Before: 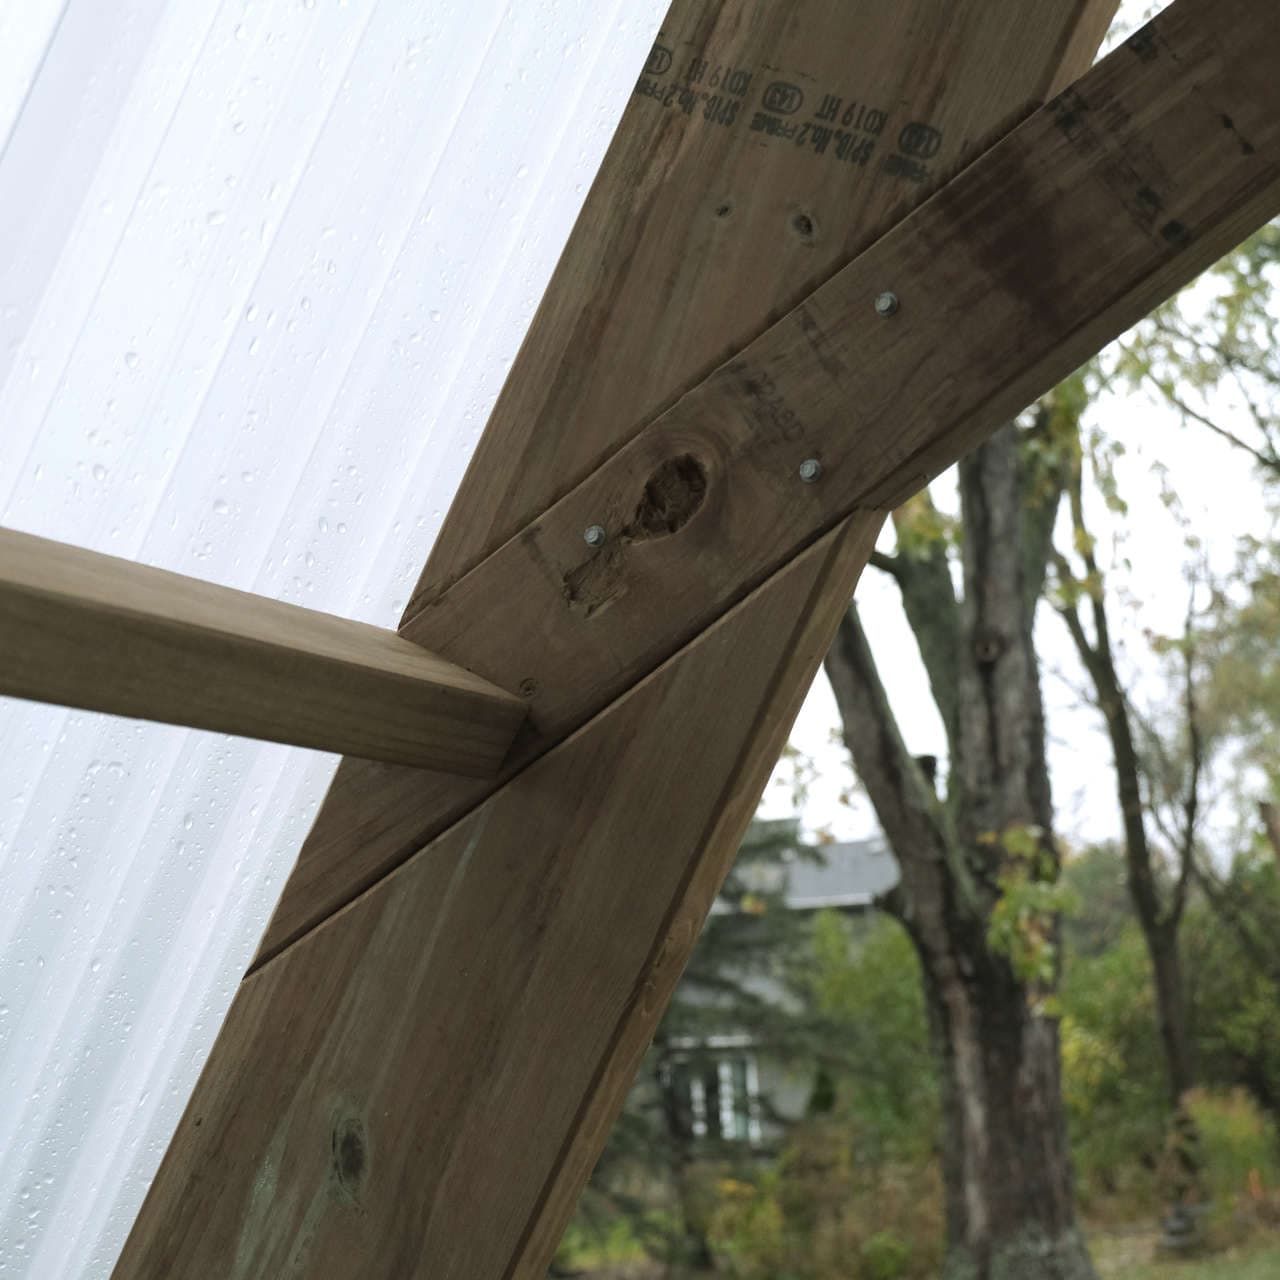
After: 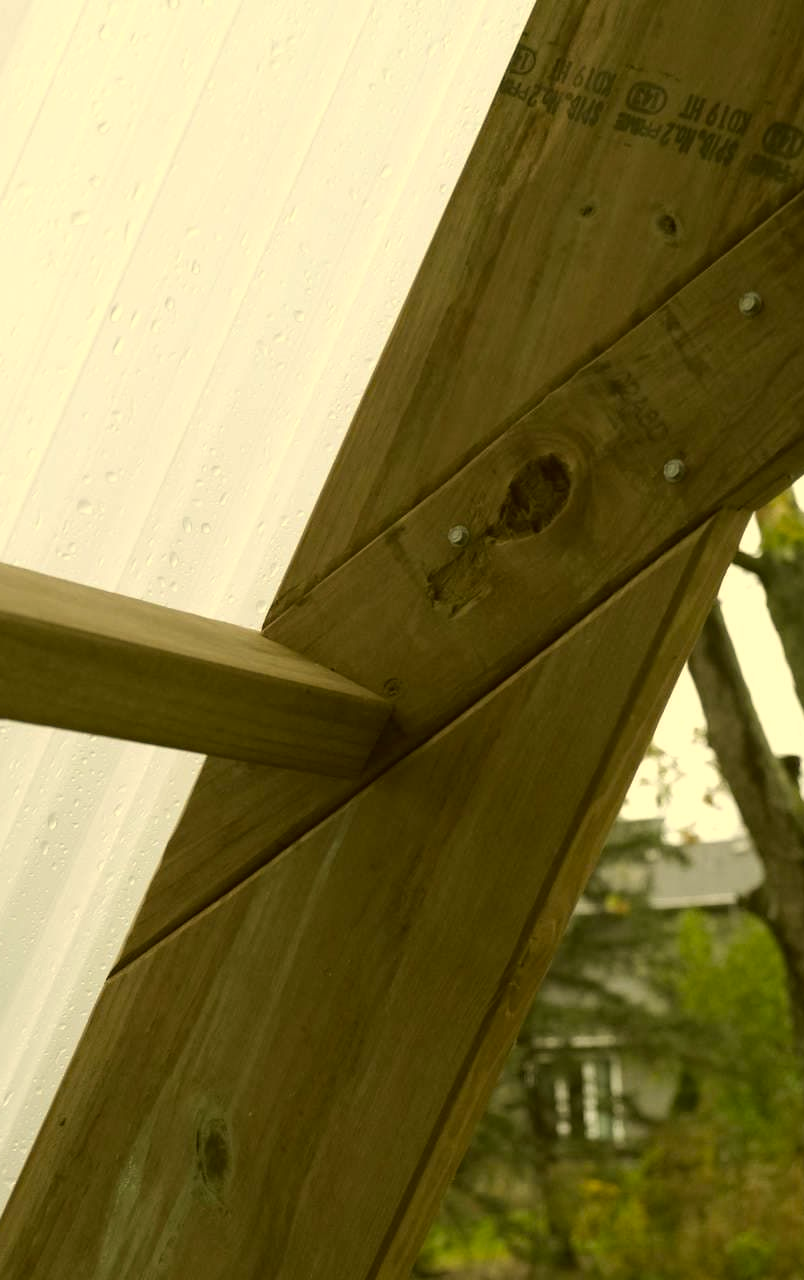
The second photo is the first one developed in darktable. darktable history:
crop: left 10.644%, right 26.528%
color correction: highlights a* 0.162, highlights b* 29.53, shadows a* -0.162, shadows b* 21.09
